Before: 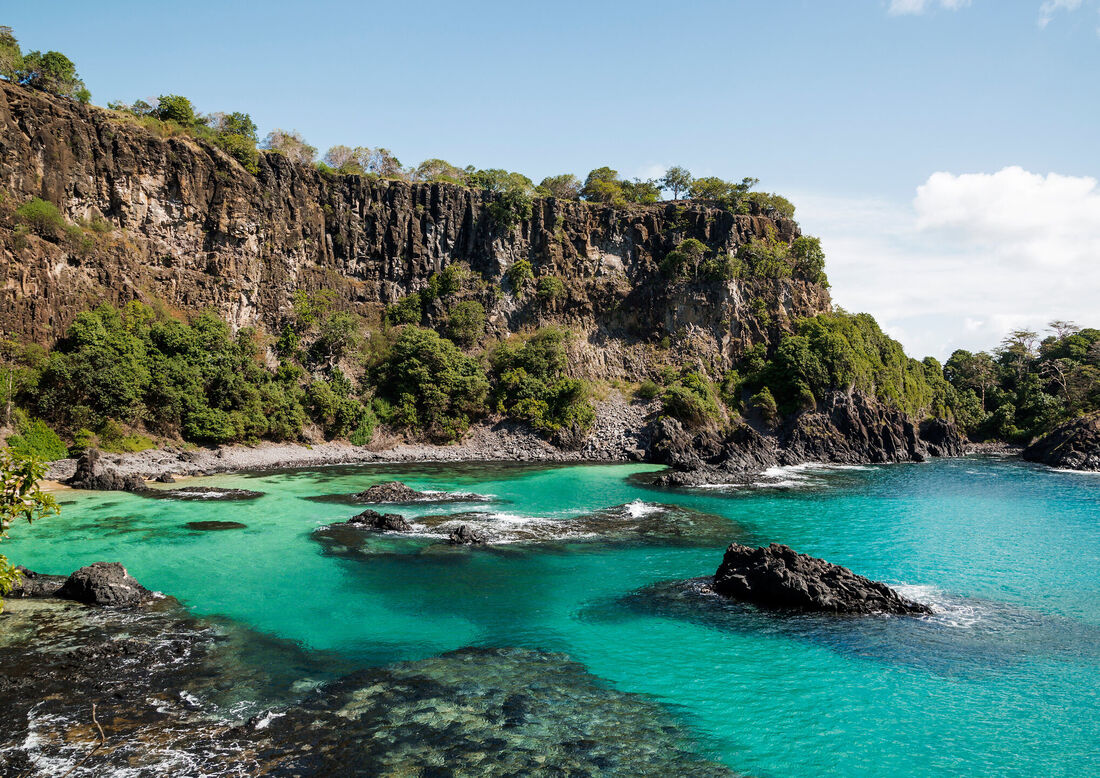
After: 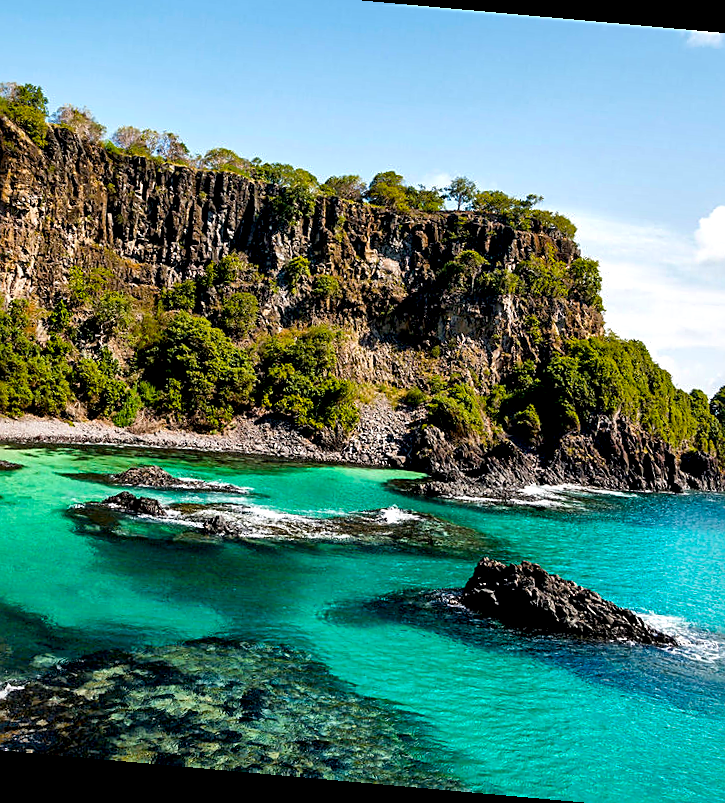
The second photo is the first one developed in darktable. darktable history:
white balance: red 1, blue 1
exposure: black level correction 0.009, exposure 0.119 EV, compensate highlight preservation false
rotate and perspective: rotation 5.12°, automatic cropping off
color balance rgb: linear chroma grading › global chroma 15%, perceptual saturation grading › global saturation 30%
crop and rotate: left 22.918%, top 5.629%, right 14.711%, bottom 2.247%
local contrast: mode bilateral grid, contrast 20, coarseness 50, detail 179%, midtone range 0.2
sharpen: on, module defaults
